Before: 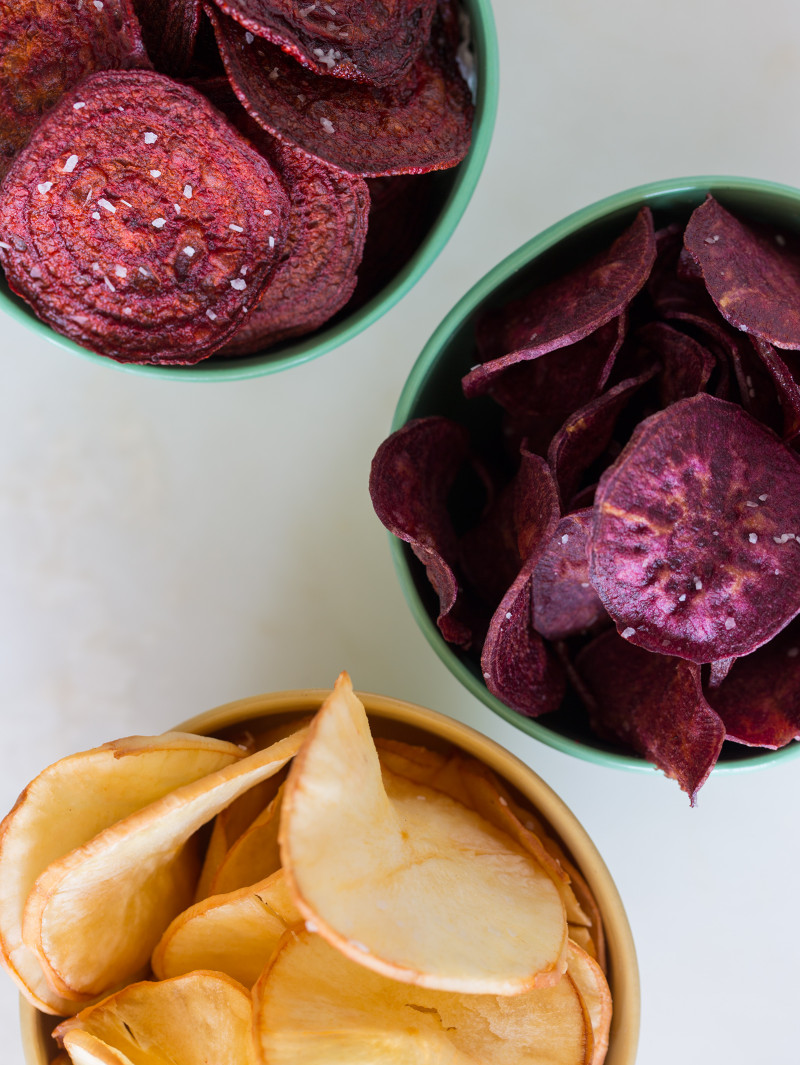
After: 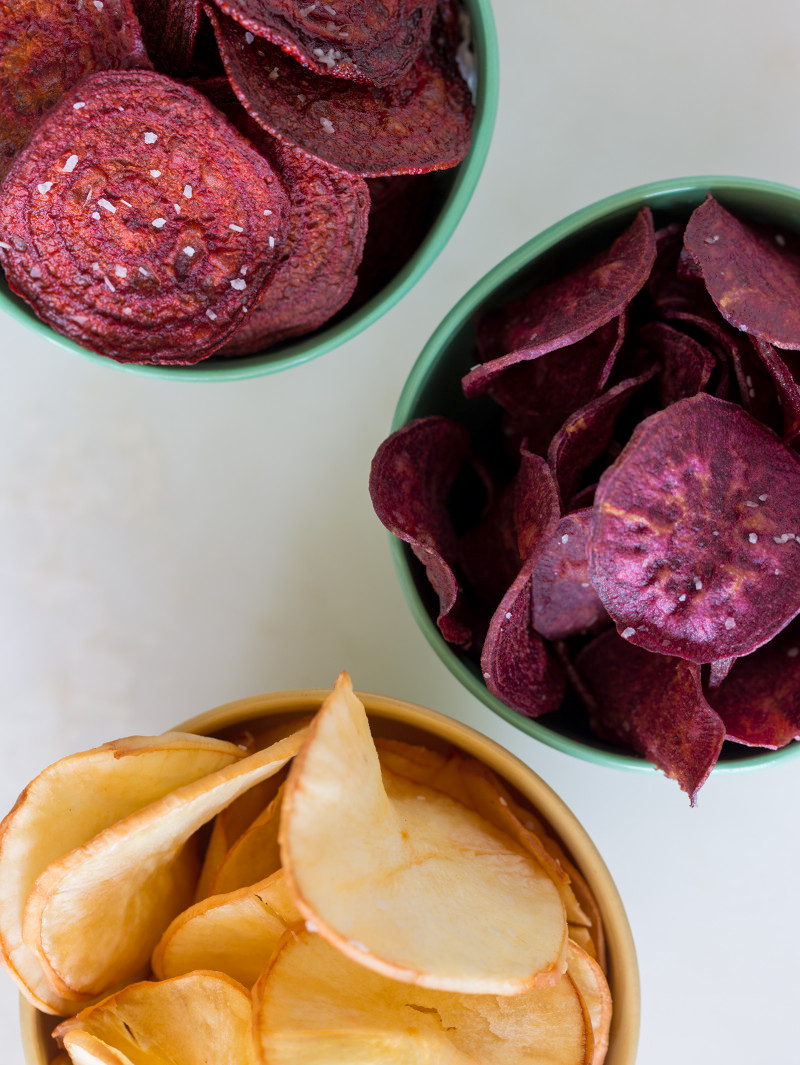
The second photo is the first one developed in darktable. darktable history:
shadows and highlights: shadows 42.83, highlights 7.62
exposure: black level correction 0.001, compensate highlight preservation false
